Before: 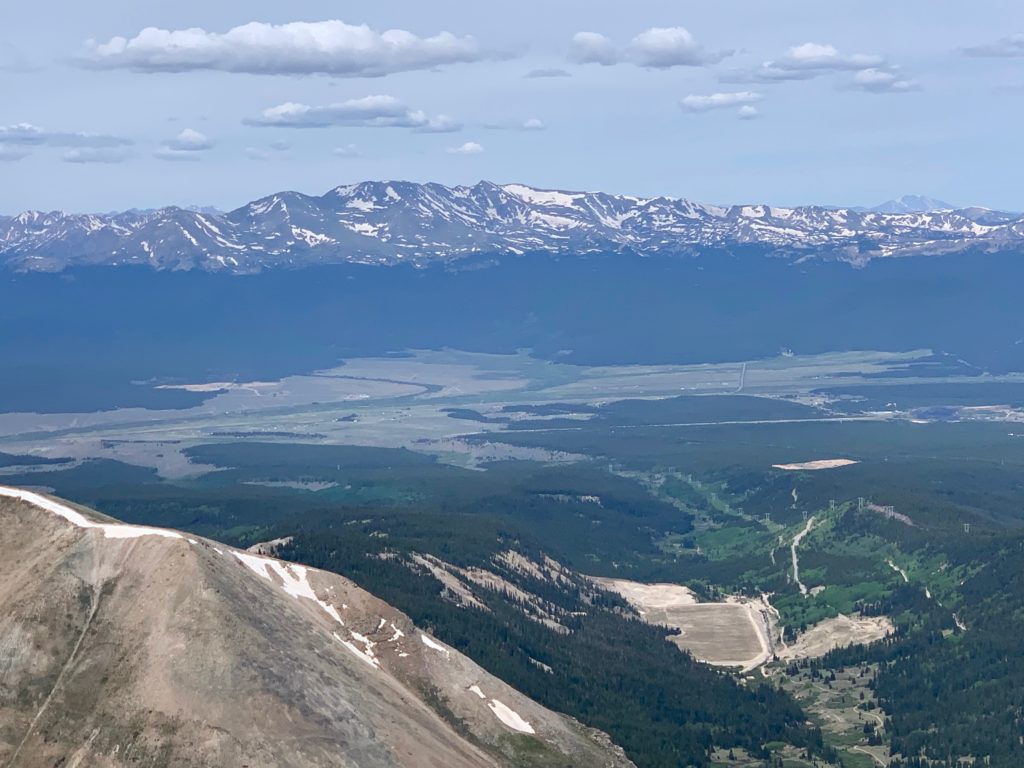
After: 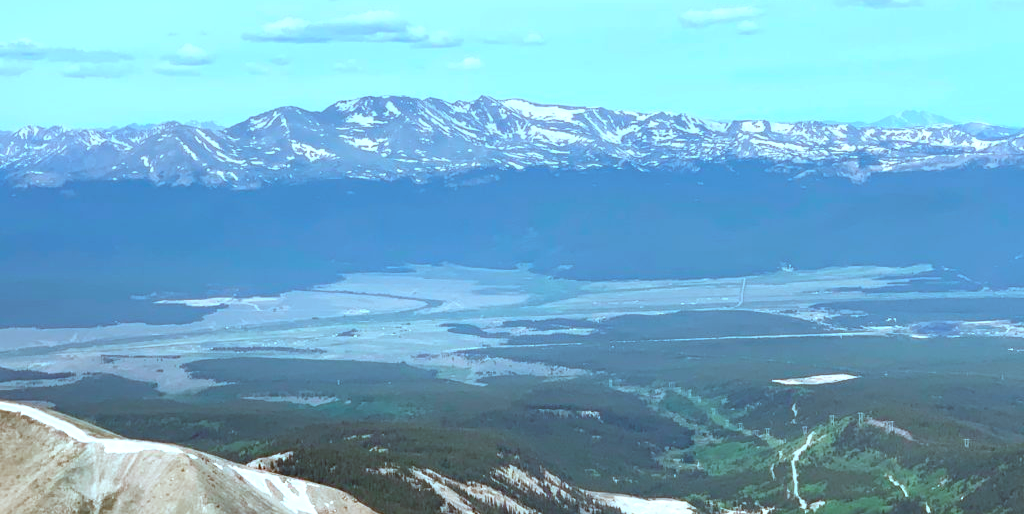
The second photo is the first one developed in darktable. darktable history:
color balance rgb: perceptual saturation grading › global saturation 0.809%, global vibrance 20%
color correction: highlights a* -14.09, highlights b* -16.06, shadows a* 10.19, shadows b* 29.99
exposure: black level correction 0, exposure 0.69 EV, compensate highlight preservation false
crop: top 11.155%, bottom 21.829%
